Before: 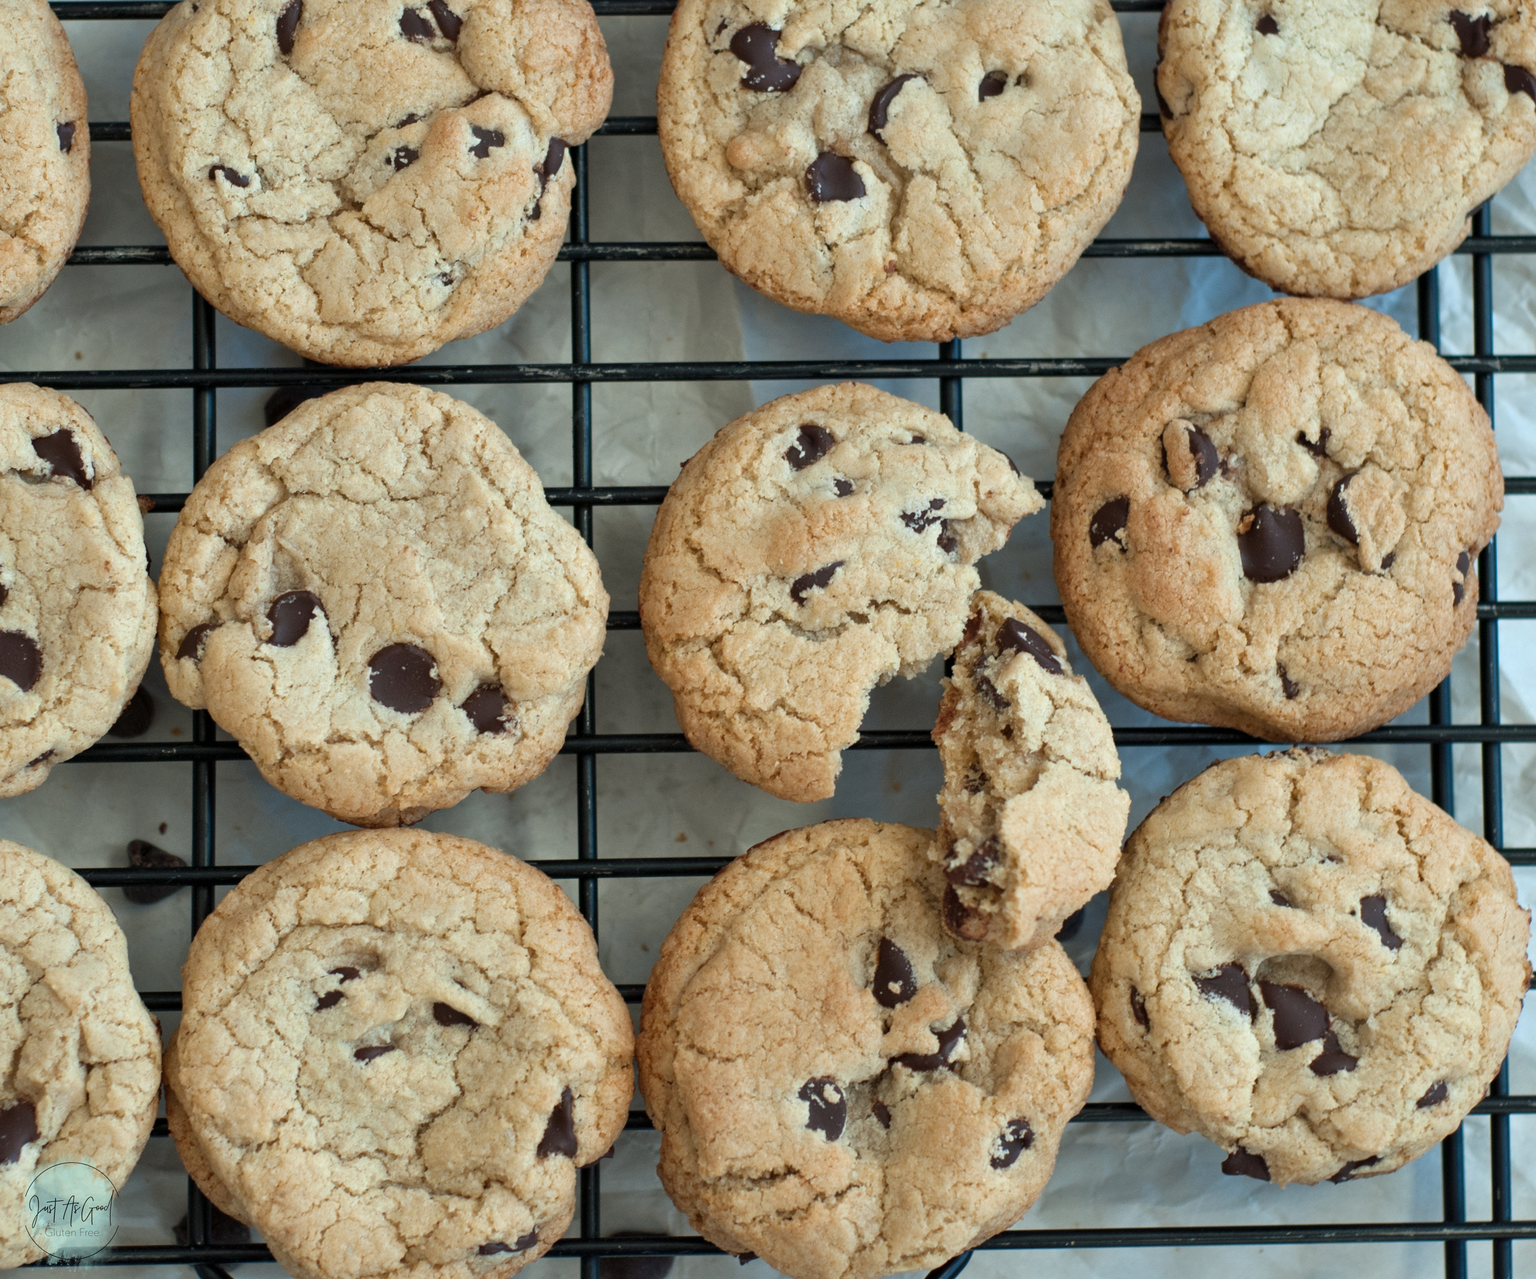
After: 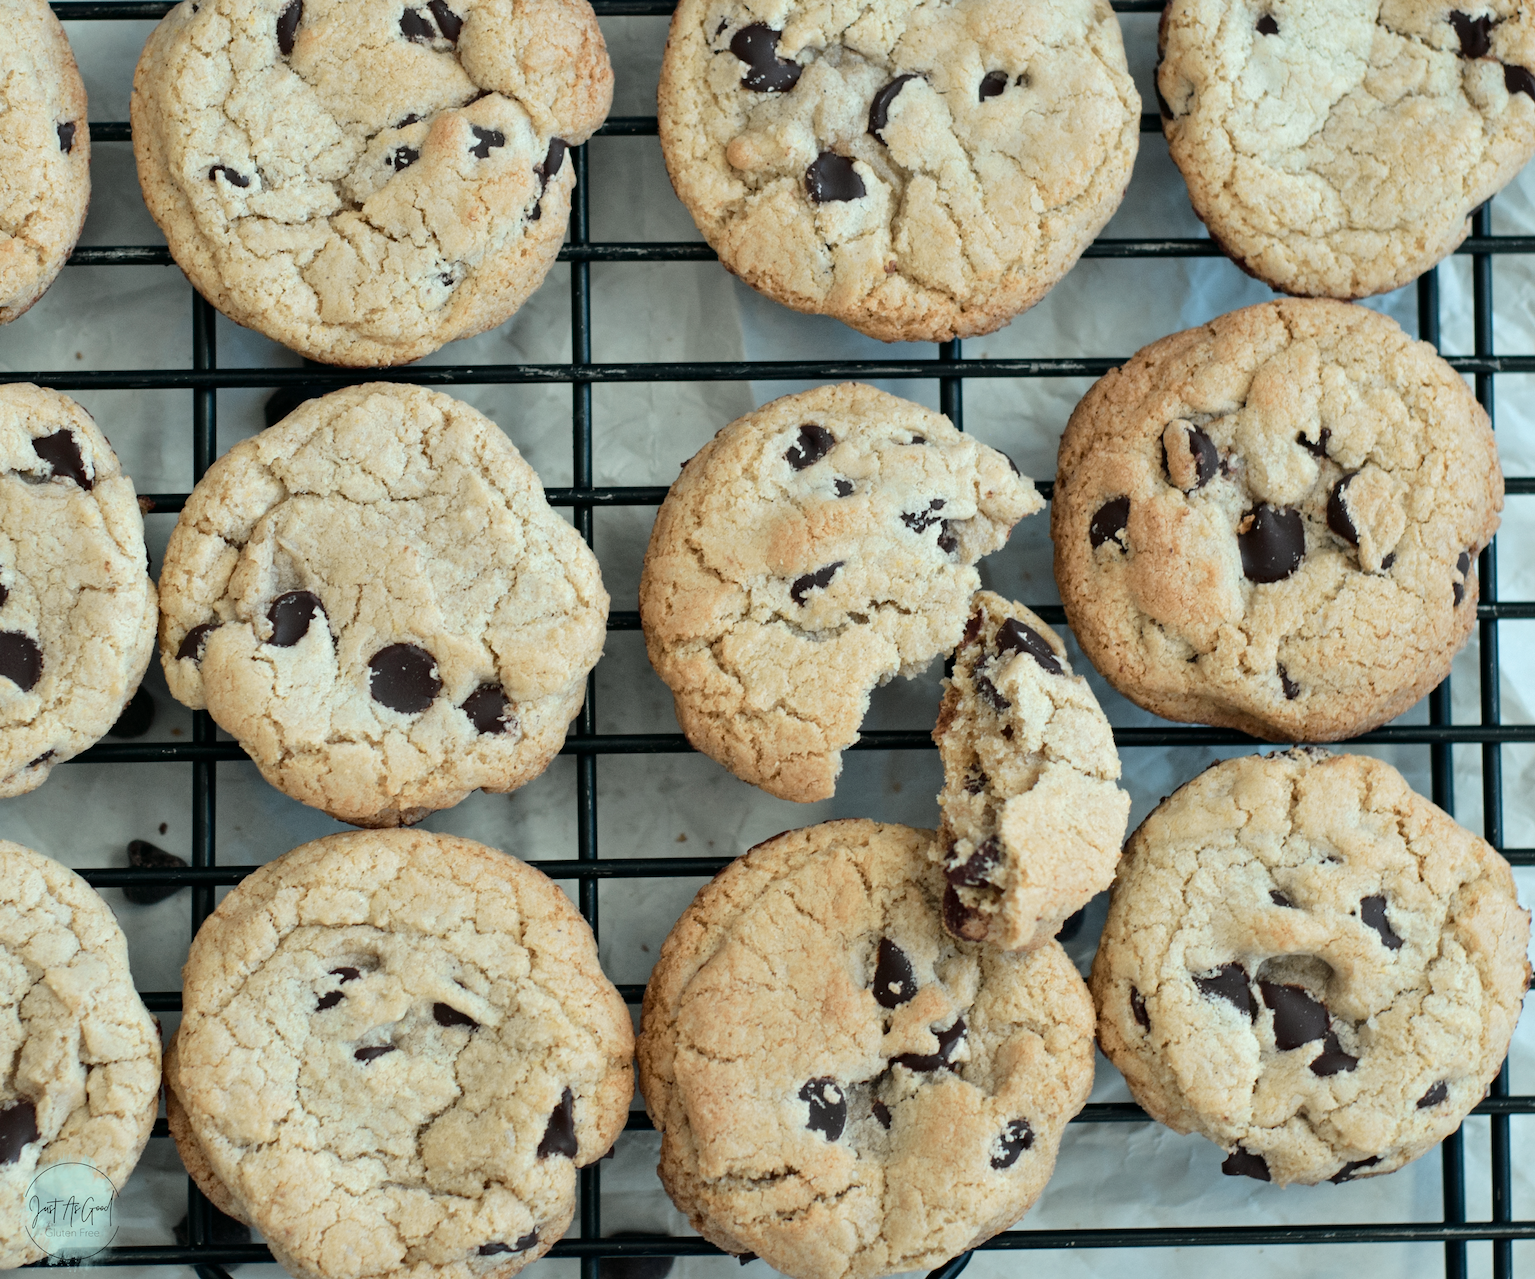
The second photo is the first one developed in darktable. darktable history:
tone curve: curves: ch0 [(0, 0) (0.081, 0.044) (0.185, 0.145) (0.283, 0.273) (0.405, 0.449) (0.495, 0.554) (0.686, 0.743) (0.826, 0.853) (0.978, 0.988)]; ch1 [(0, 0) (0.147, 0.166) (0.321, 0.362) (0.371, 0.402) (0.423, 0.426) (0.479, 0.472) (0.505, 0.497) (0.521, 0.506) (0.551, 0.546) (0.586, 0.571) (0.625, 0.638) (0.68, 0.715) (1, 1)]; ch2 [(0, 0) (0.346, 0.378) (0.404, 0.427) (0.502, 0.498) (0.531, 0.517) (0.547, 0.526) (0.582, 0.571) (0.629, 0.626) (0.717, 0.678) (1, 1)], color space Lab, independent channels, preserve colors none
